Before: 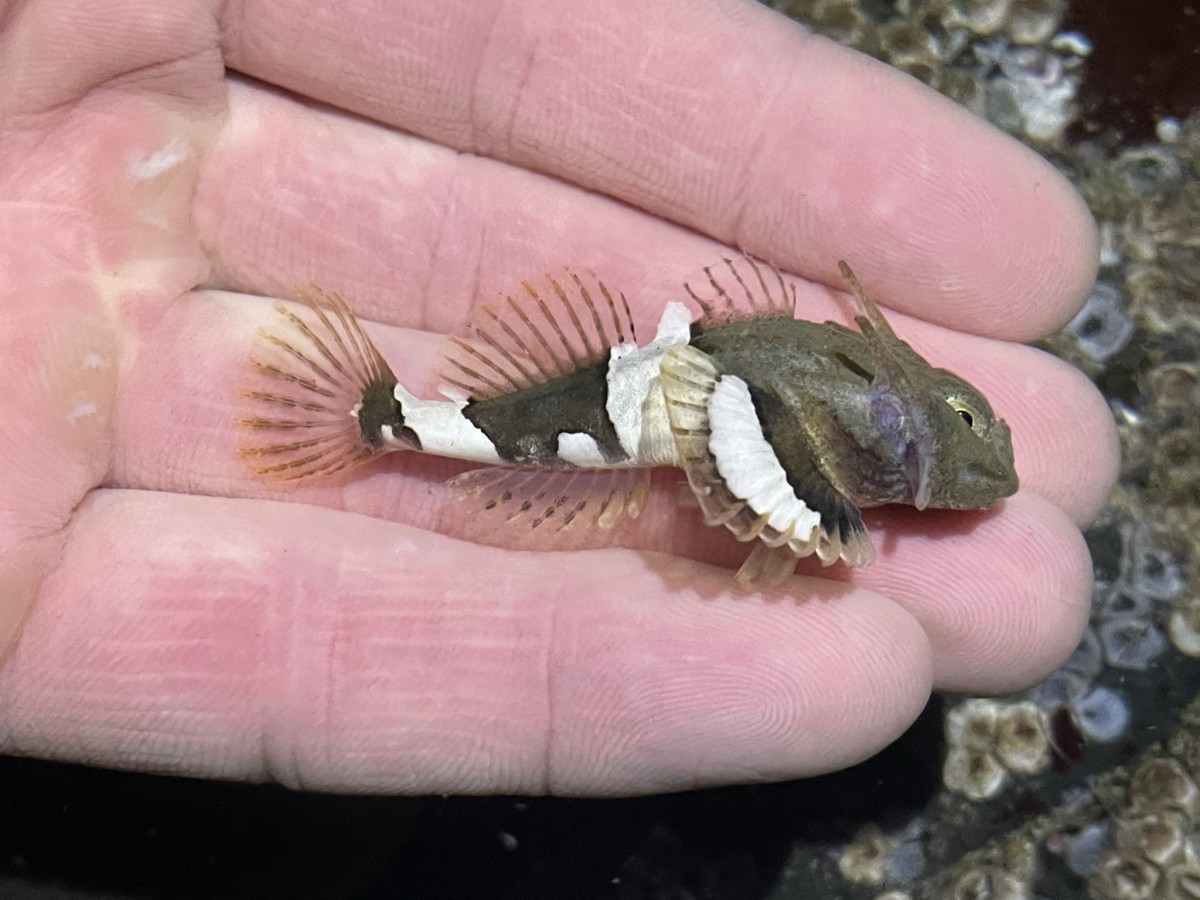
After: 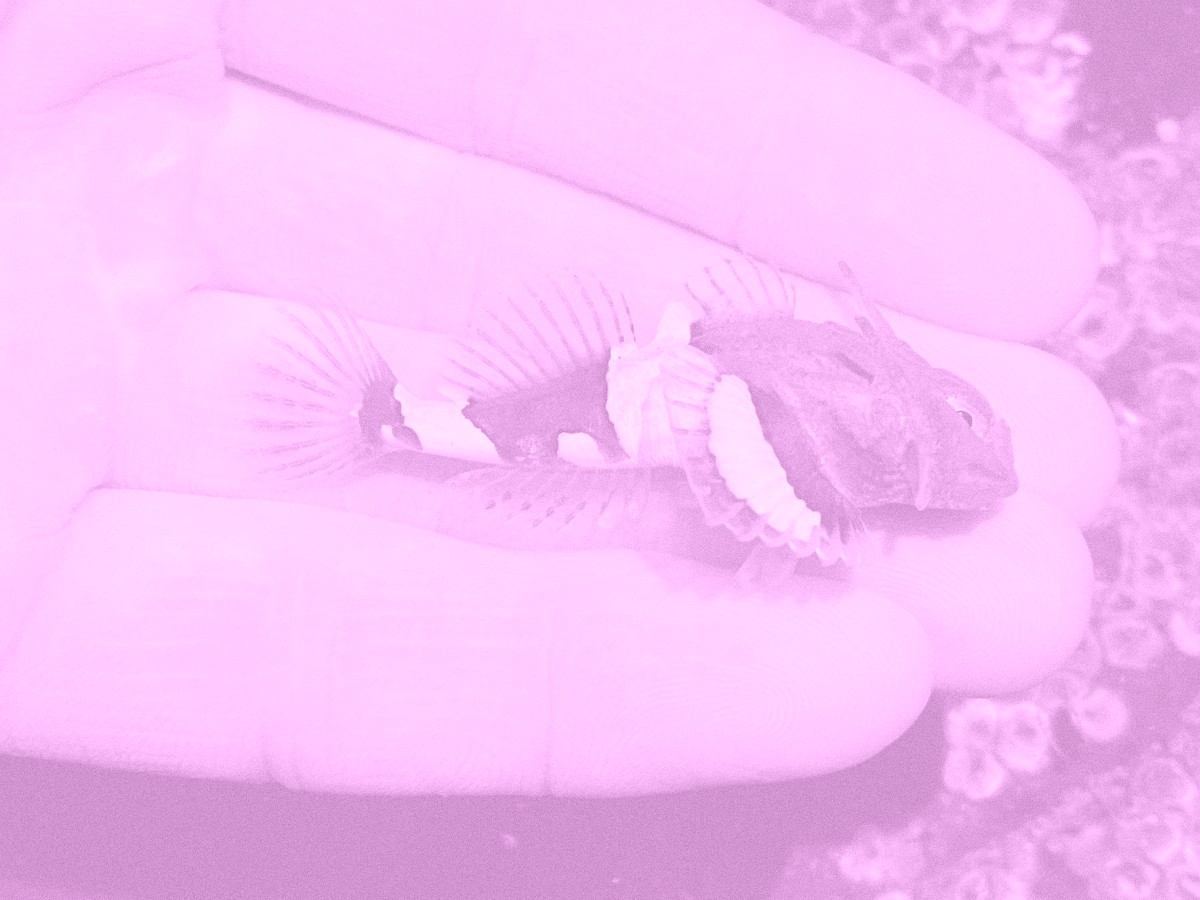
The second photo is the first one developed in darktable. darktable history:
grain: on, module defaults
colorize: hue 331.2°, saturation 75%, source mix 30.28%, lightness 70.52%, version 1
